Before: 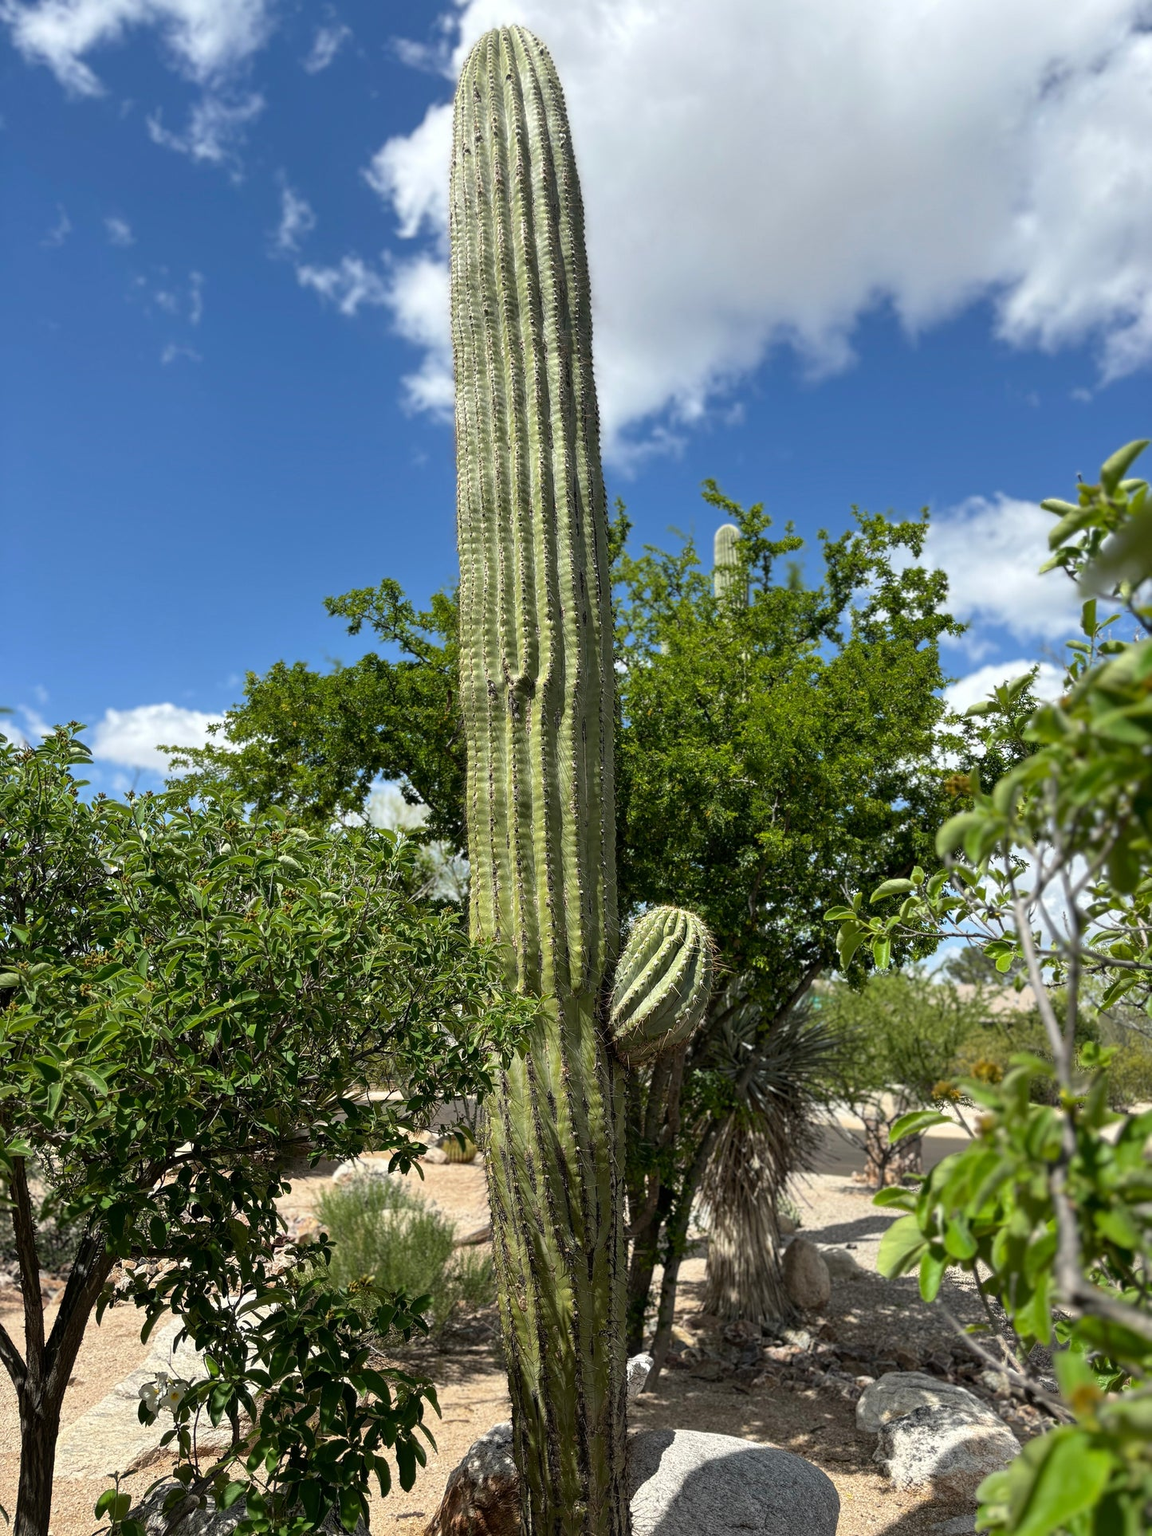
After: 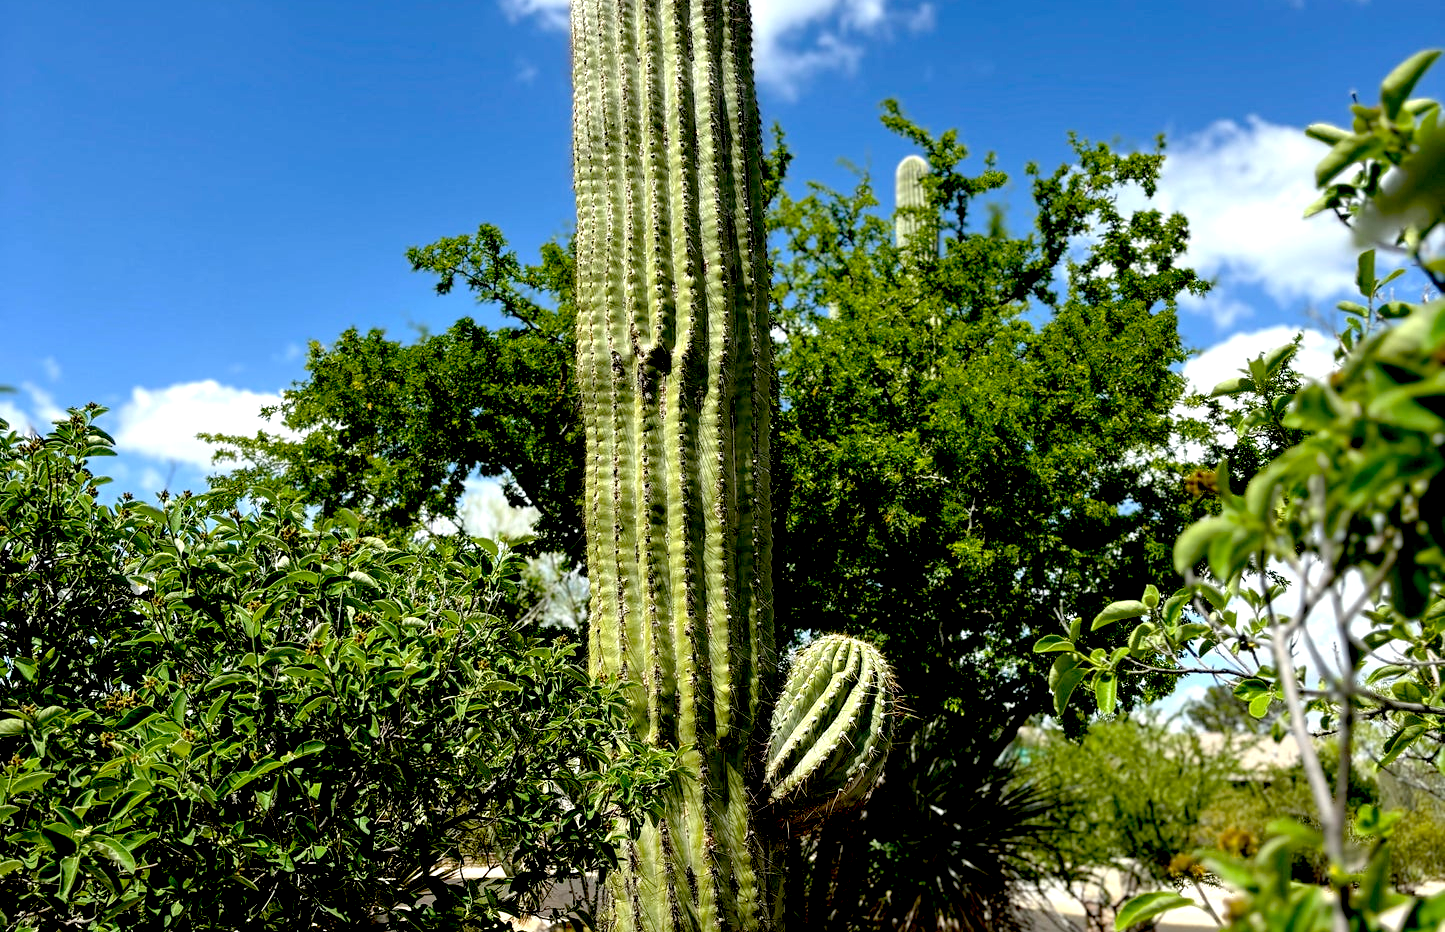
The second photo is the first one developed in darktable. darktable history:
exposure: black level correction 0.04, exposure 0.5 EV, compensate highlight preservation false
color correction: highlights a* -0.137, highlights b* 0.137
crop and rotate: top 26.056%, bottom 25.543%
